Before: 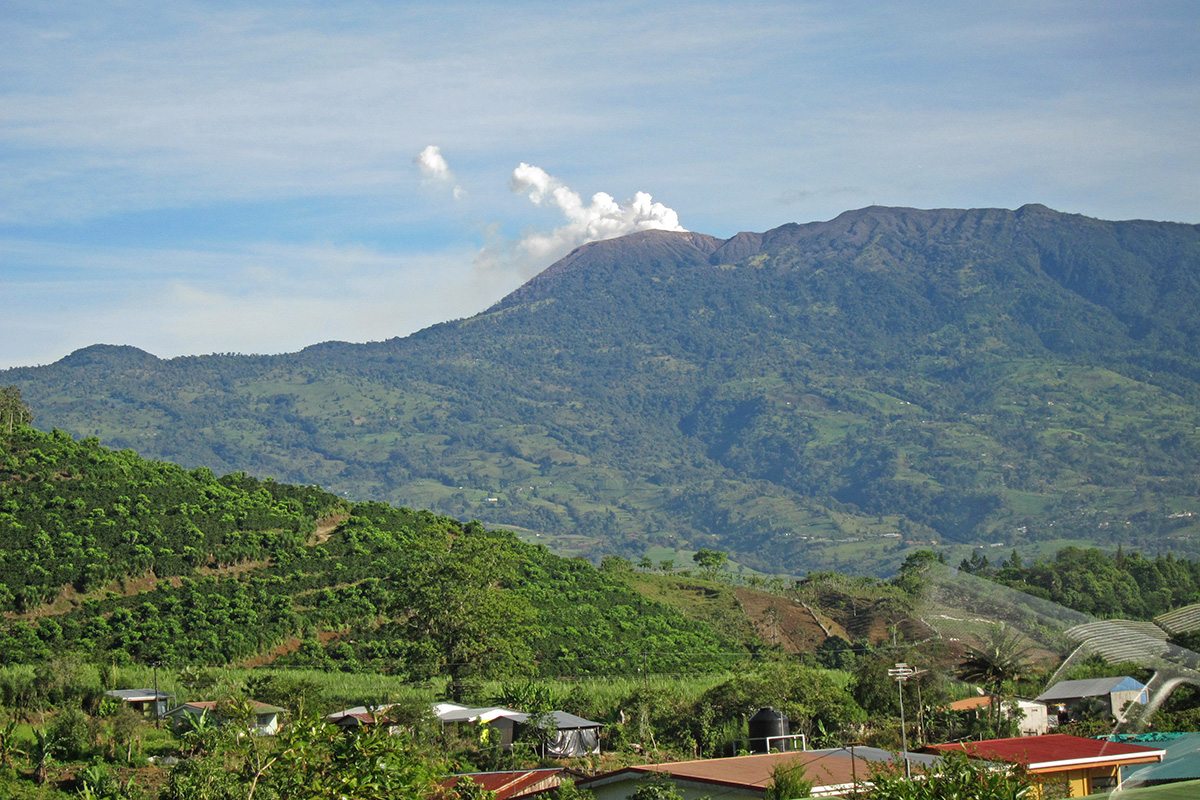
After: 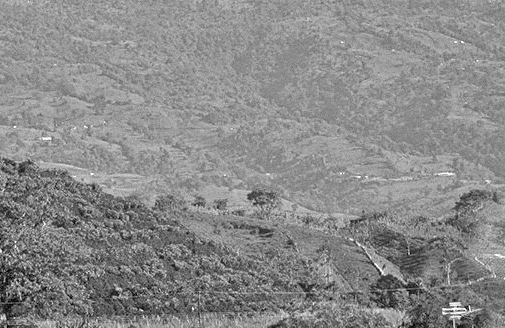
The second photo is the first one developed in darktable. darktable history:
levels: levels [0.016, 0.492, 0.969]
crop: left 37.221%, top 45.169%, right 20.63%, bottom 13.777%
white balance: red 0.948, green 1.02, blue 1.176
tone equalizer: -7 EV 0.15 EV, -6 EV 0.6 EV, -5 EV 1.15 EV, -4 EV 1.33 EV, -3 EV 1.15 EV, -2 EV 0.6 EV, -1 EV 0.15 EV, mask exposure compensation -0.5 EV
grain: coarseness 0.47 ISO
color calibration: output gray [0.23, 0.37, 0.4, 0], gray › normalize channels true, illuminant same as pipeline (D50), adaptation XYZ, x 0.346, y 0.359, gamut compression 0
